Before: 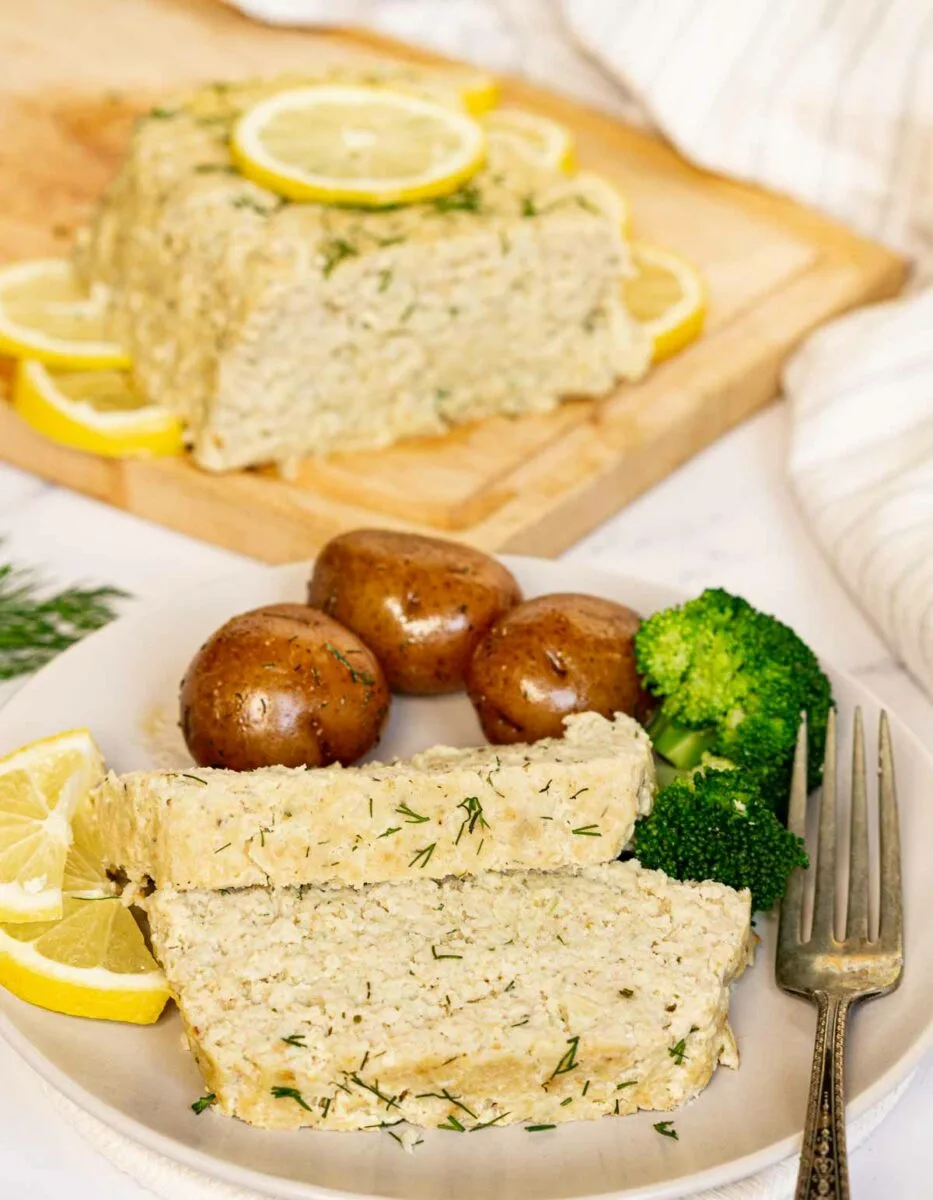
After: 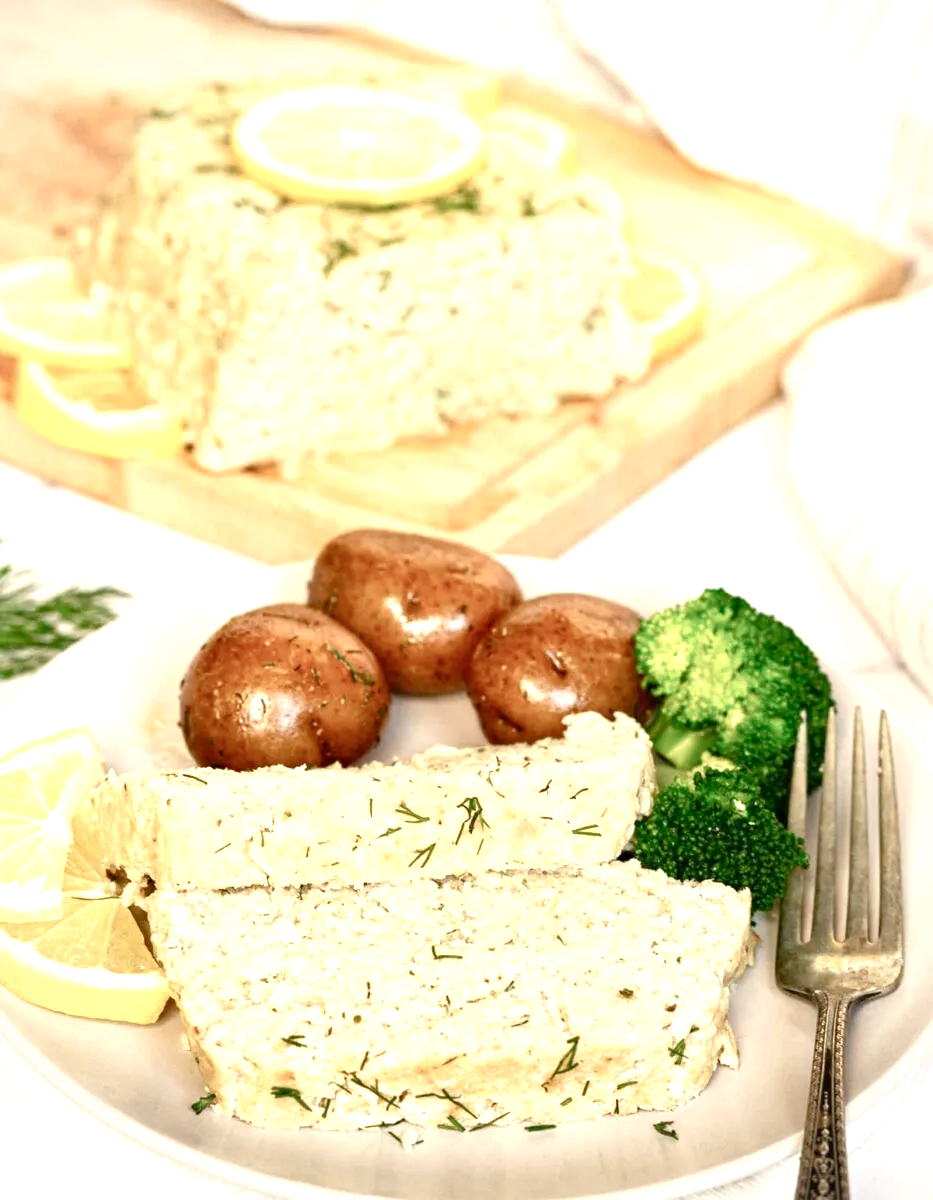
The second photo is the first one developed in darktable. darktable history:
vignetting: fall-off radius 93.96%, brightness -0.451, saturation -0.687, unbound false
color balance rgb: highlights gain › luminance 6.323%, highlights gain › chroma 2.518%, highlights gain › hue 88.79°, perceptual saturation grading › global saturation -9.737%, perceptual saturation grading › highlights -25.917%, perceptual saturation grading › shadows 21.715%, global vibrance 20%
exposure: black level correction 0, exposure 0.696 EV, compensate highlight preservation false
